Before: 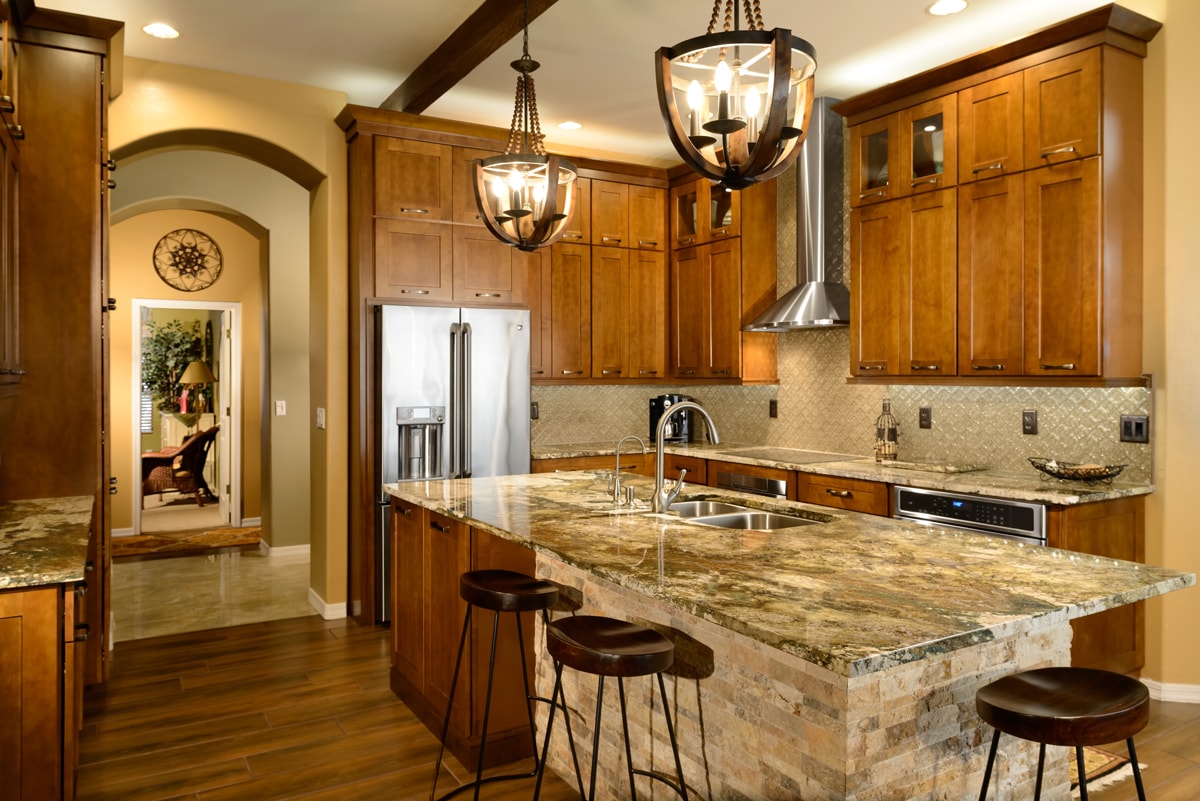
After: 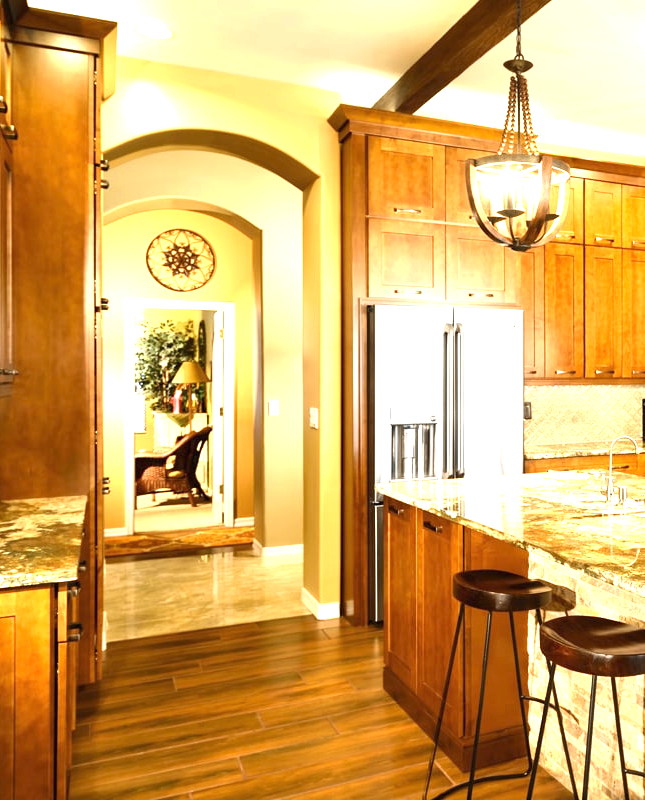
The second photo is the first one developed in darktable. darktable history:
exposure: black level correction 0, exposure 1.975 EV, compensate exposure bias true, compensate highlight preservation false
crop: left 0.587%, right 45.588%, bottom 0.086%
